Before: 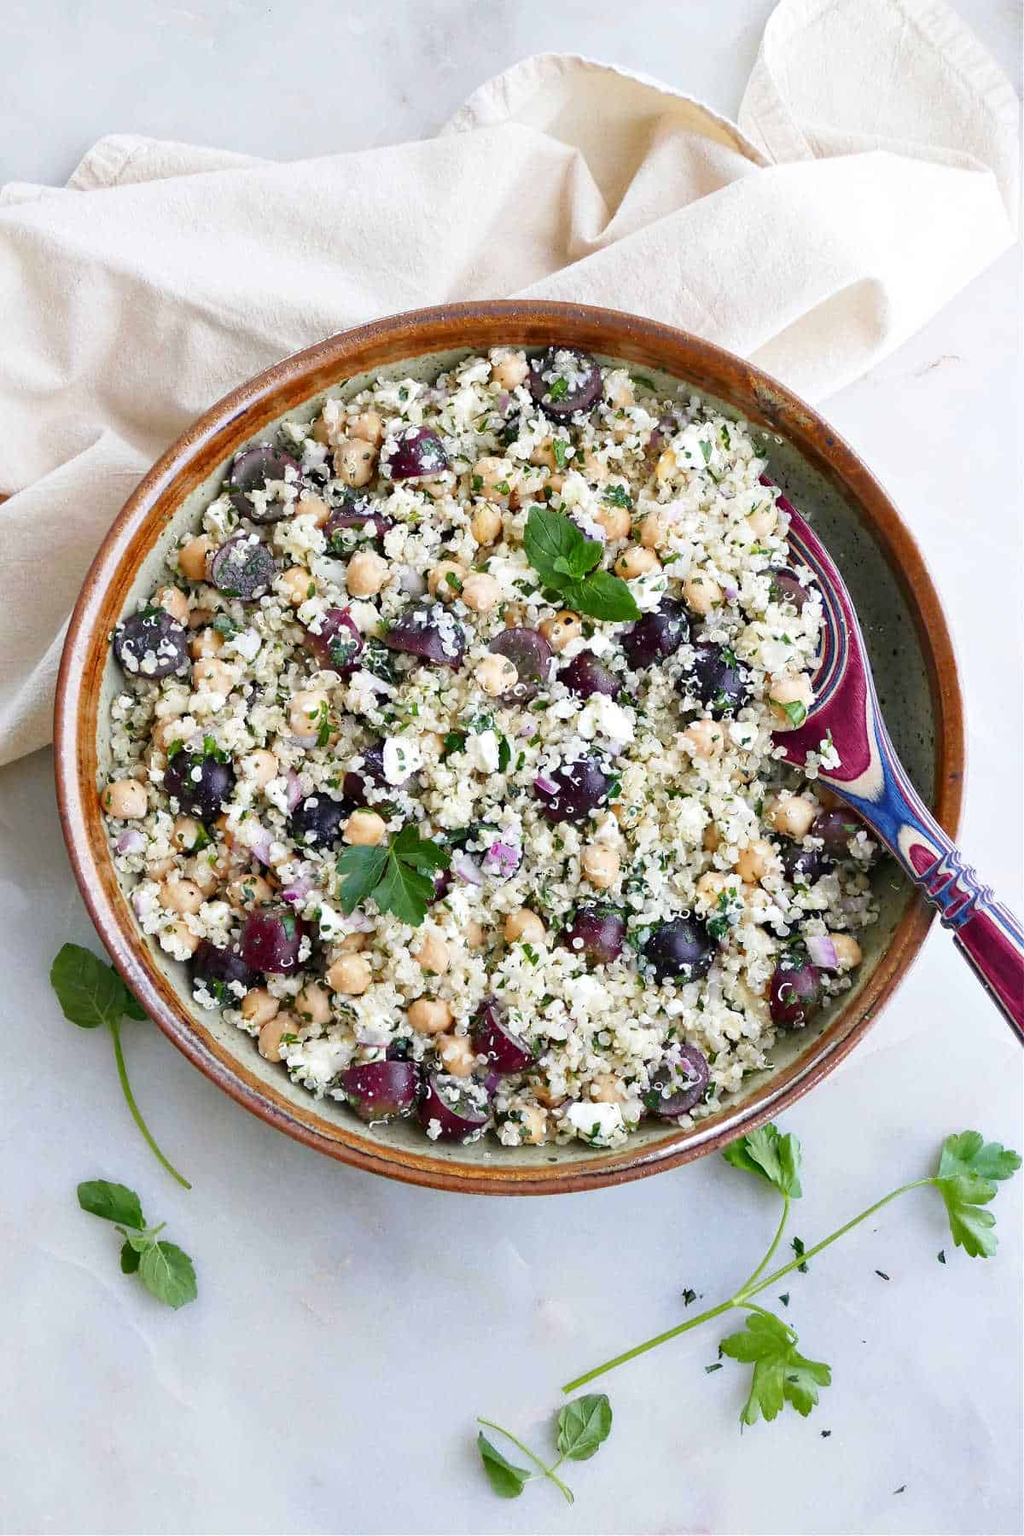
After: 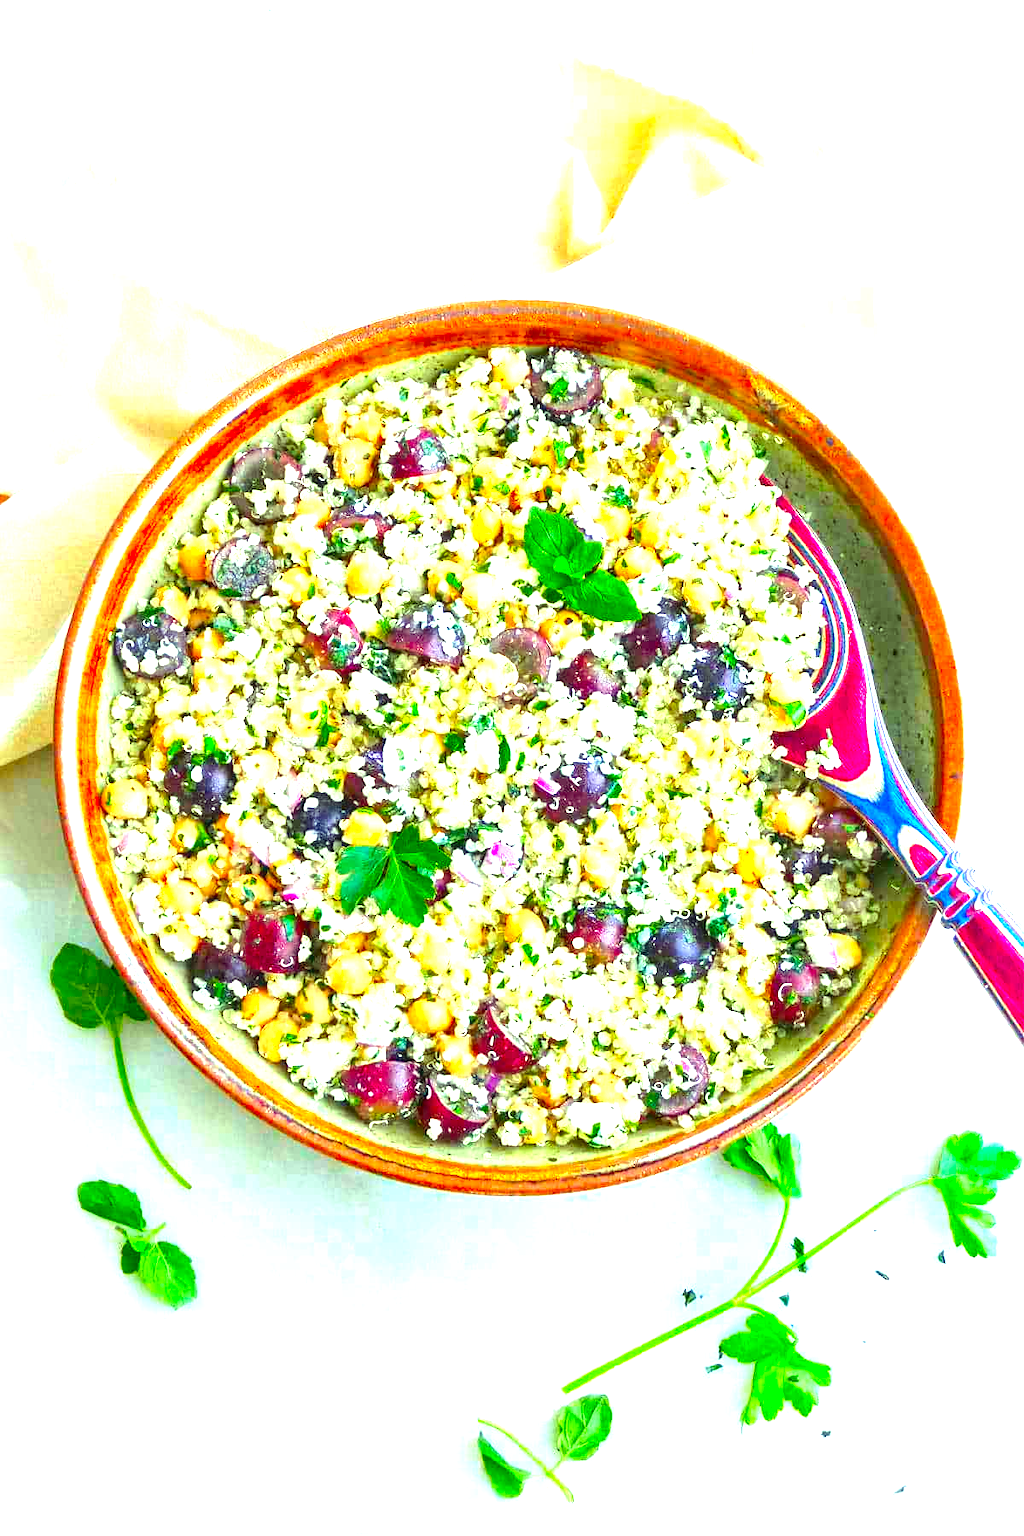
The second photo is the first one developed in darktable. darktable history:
exposure: exposure 1.496 EV, compensate highlight preservation false
local contrast: on, module defaults
contrast brightness saturation: contrast 0.041, saturation 0.154
color correction: highlights a* -10.92, highlights b* 9.84, saturation 1.71
